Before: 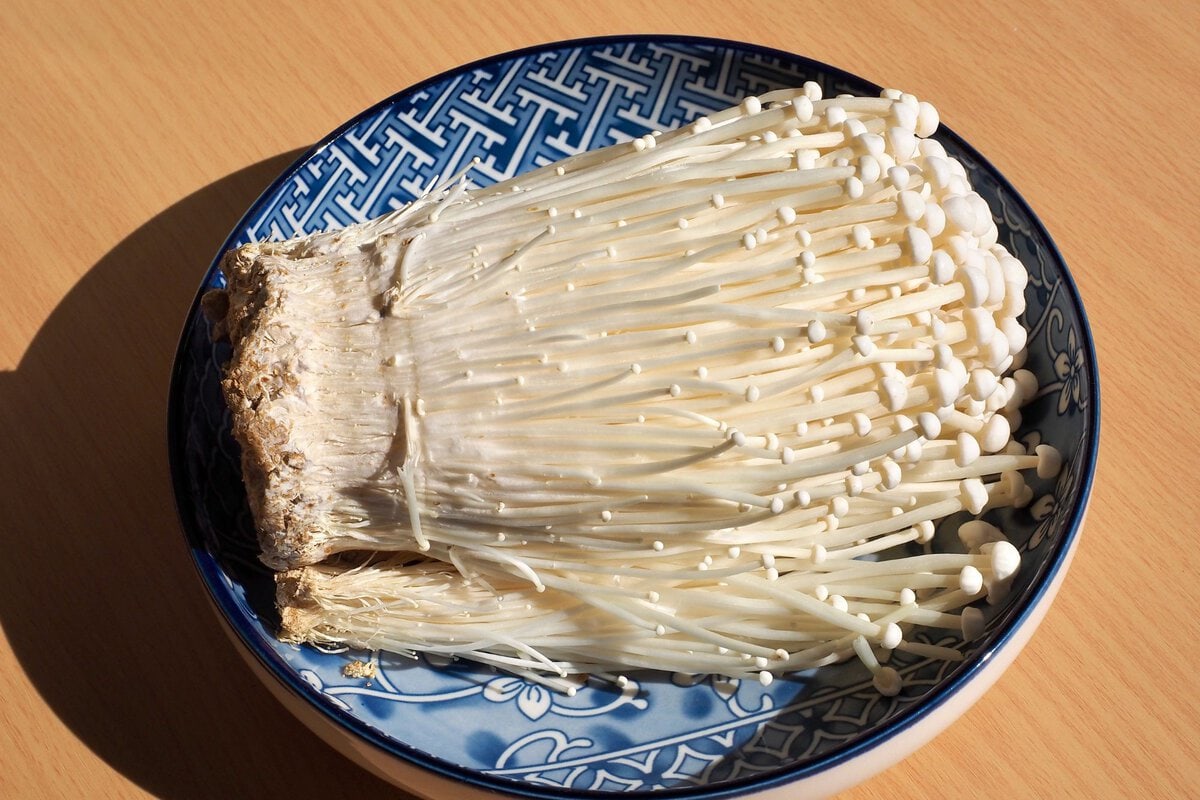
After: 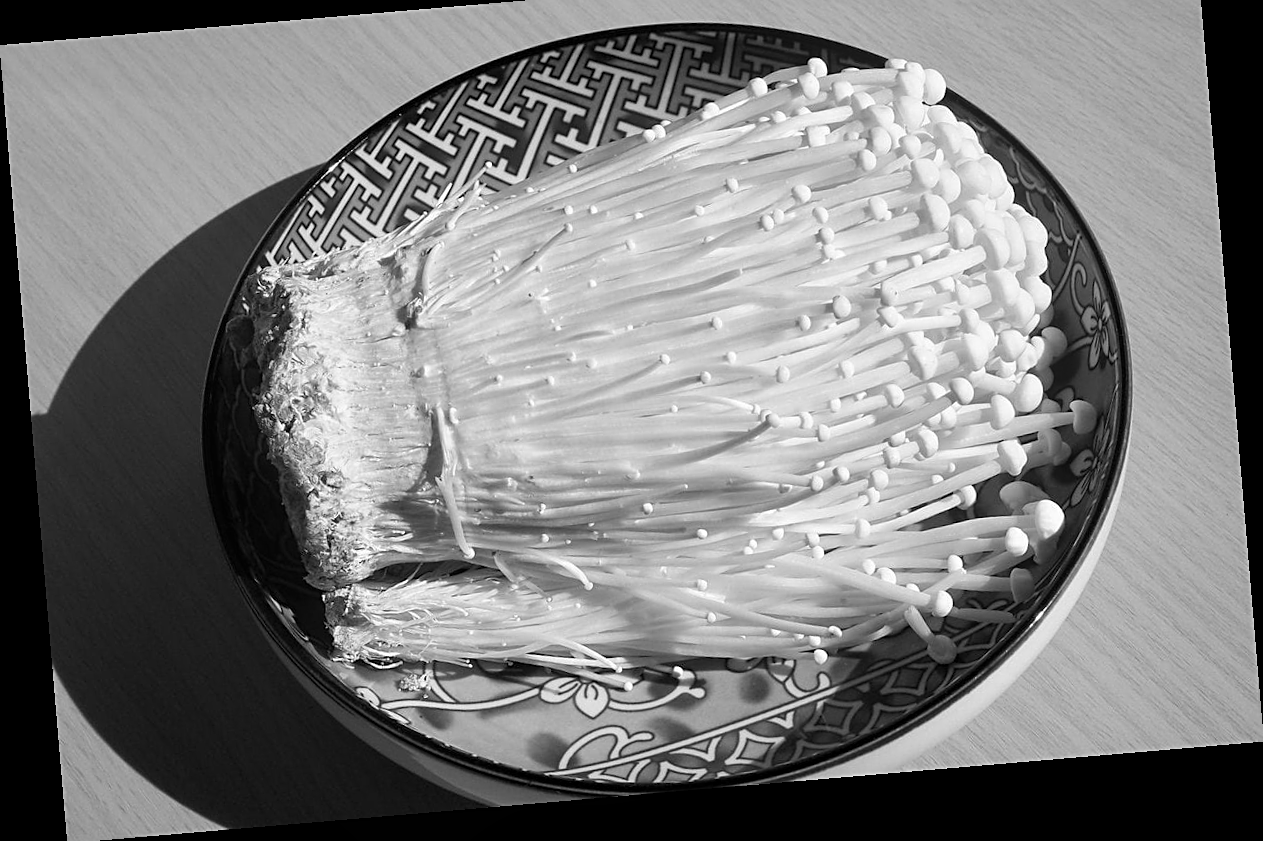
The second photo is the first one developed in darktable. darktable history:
crop and rotate: top 6.25%
rotate and perspective: rotation -4.86°, automatic cropping off
monochrome: a 32, b 64, size 2.3
sharpen: on, module defaults
bloom: size 13.65%, threshold 98.39%, strength 4.82%
